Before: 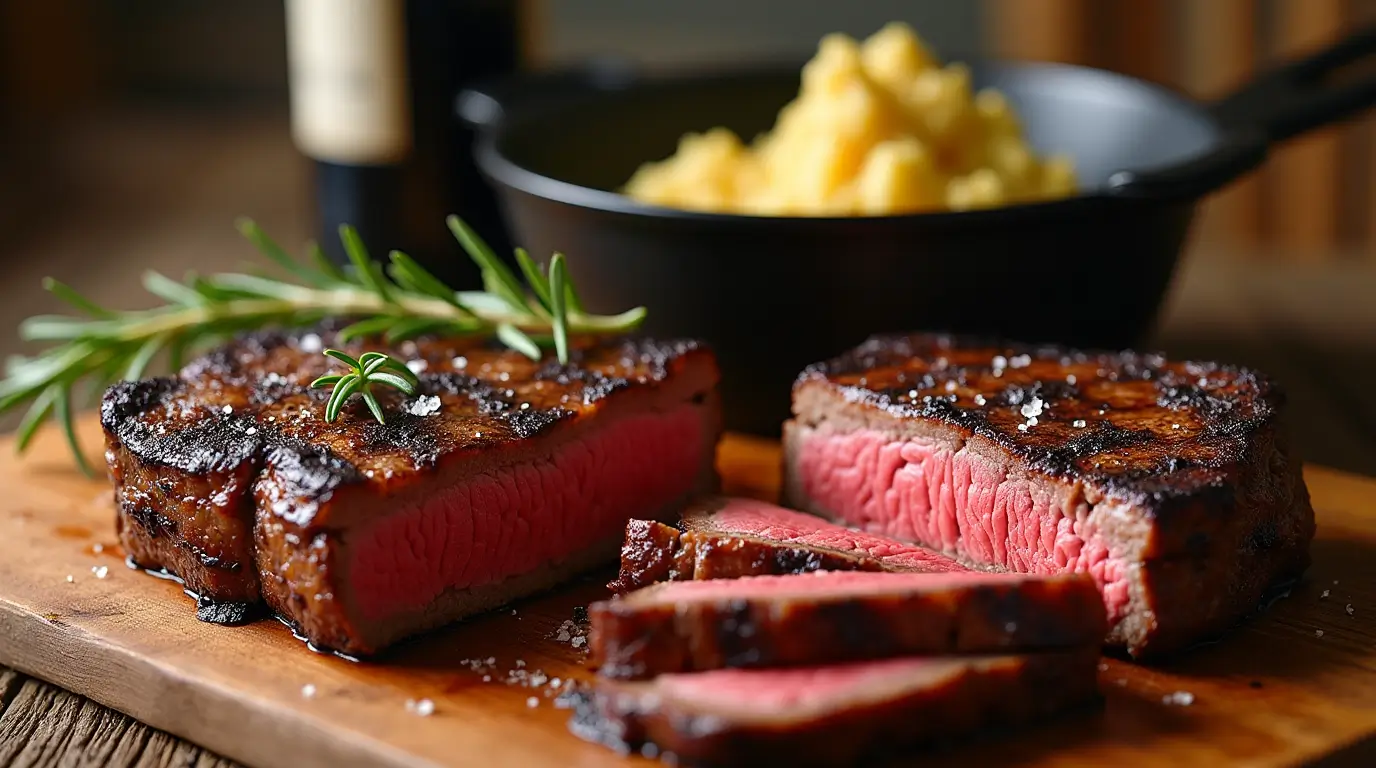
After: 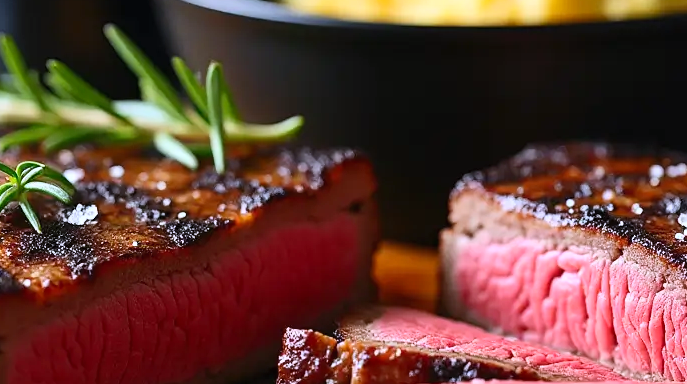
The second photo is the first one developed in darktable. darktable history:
white balance: red 0.967, blue 1.119, emerald 0.756
crop: left 25%, top 25%, right 25%, bottom 25%
contrast brightness saturation: contrast 0.2, brightness 0.15, saturation 0.14
